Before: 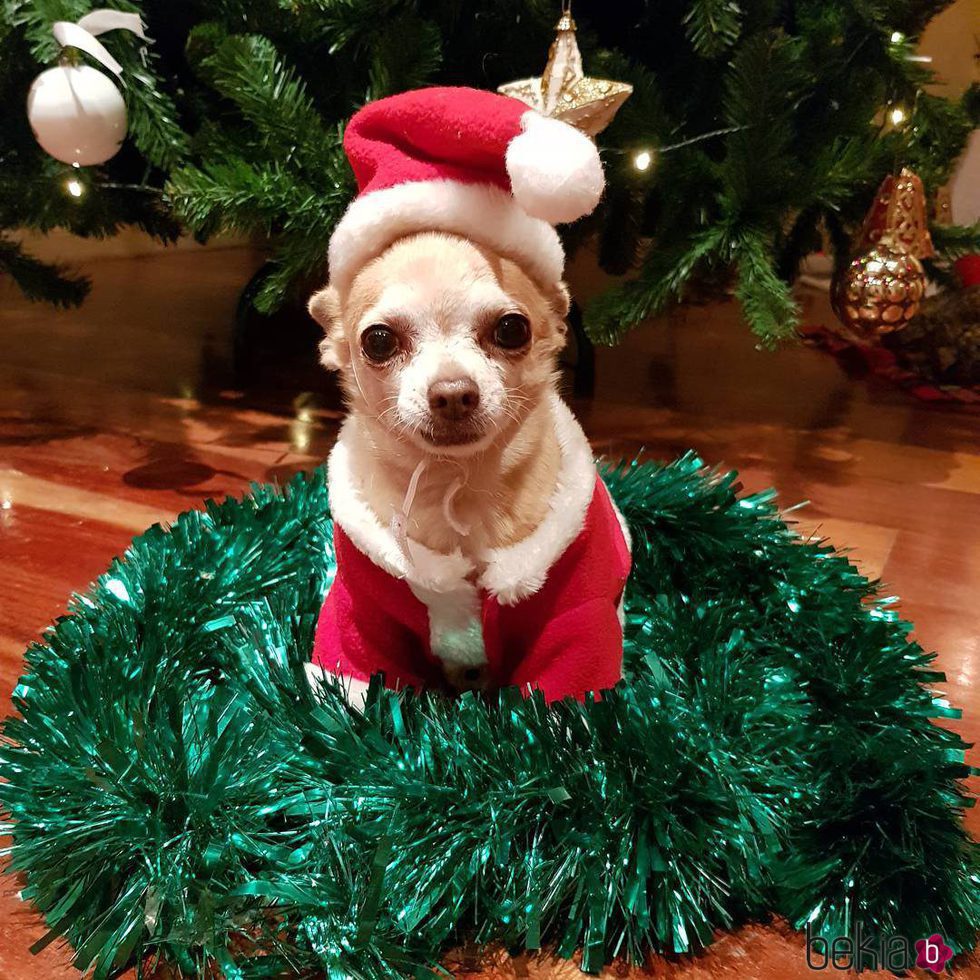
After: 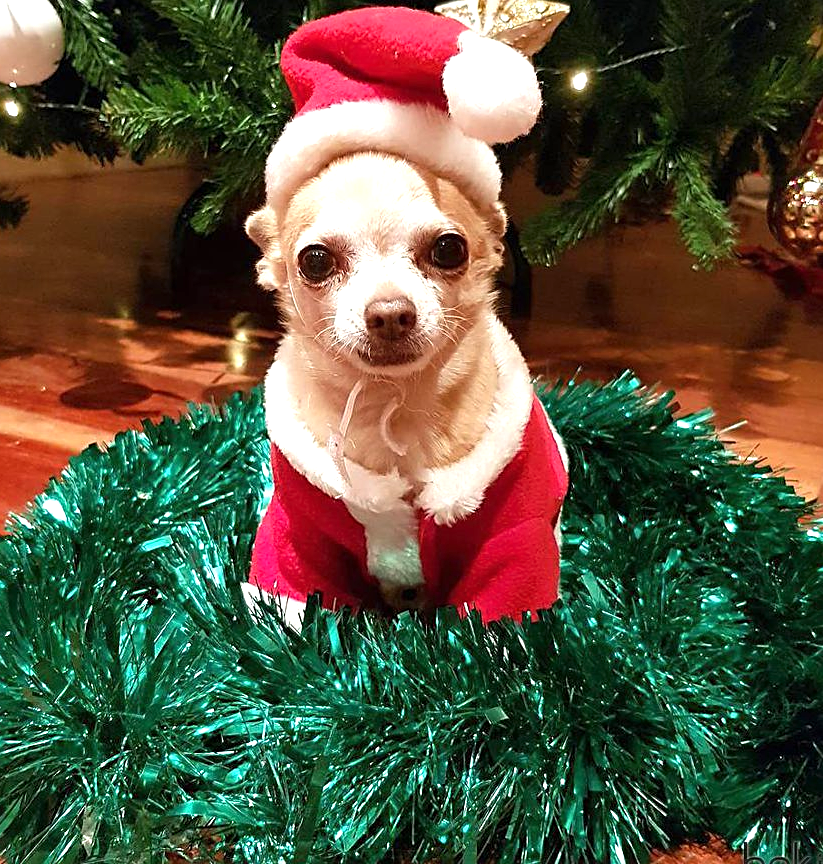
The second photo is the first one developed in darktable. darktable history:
crop: left 6.446%, top 8.188%, right 9.538%, bottom 3.548%
sharpen: on, module defaults
exposure: exposure 0.6 EV, compensate highlight preservation false
